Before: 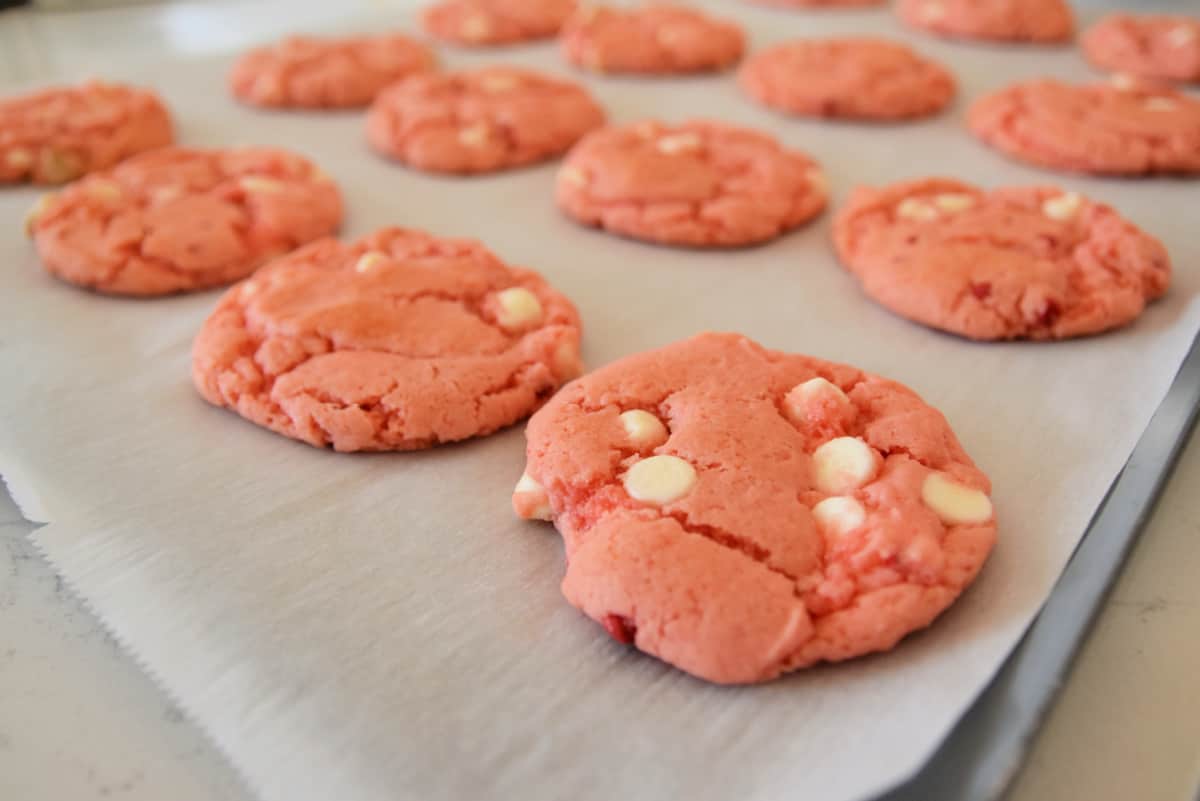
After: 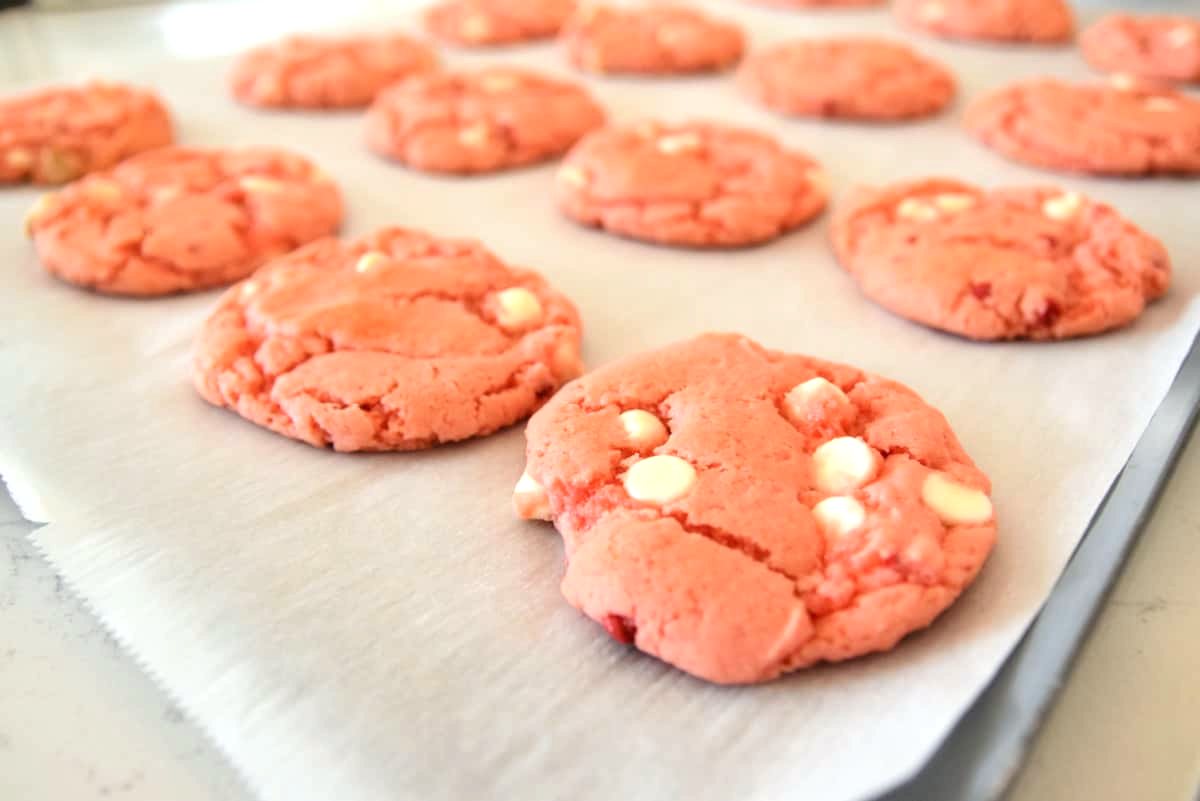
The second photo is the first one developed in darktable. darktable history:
white balance: red 0.978, blue 0.999
exposure: exposure 0.74 EV, compensate highlight preservation false
